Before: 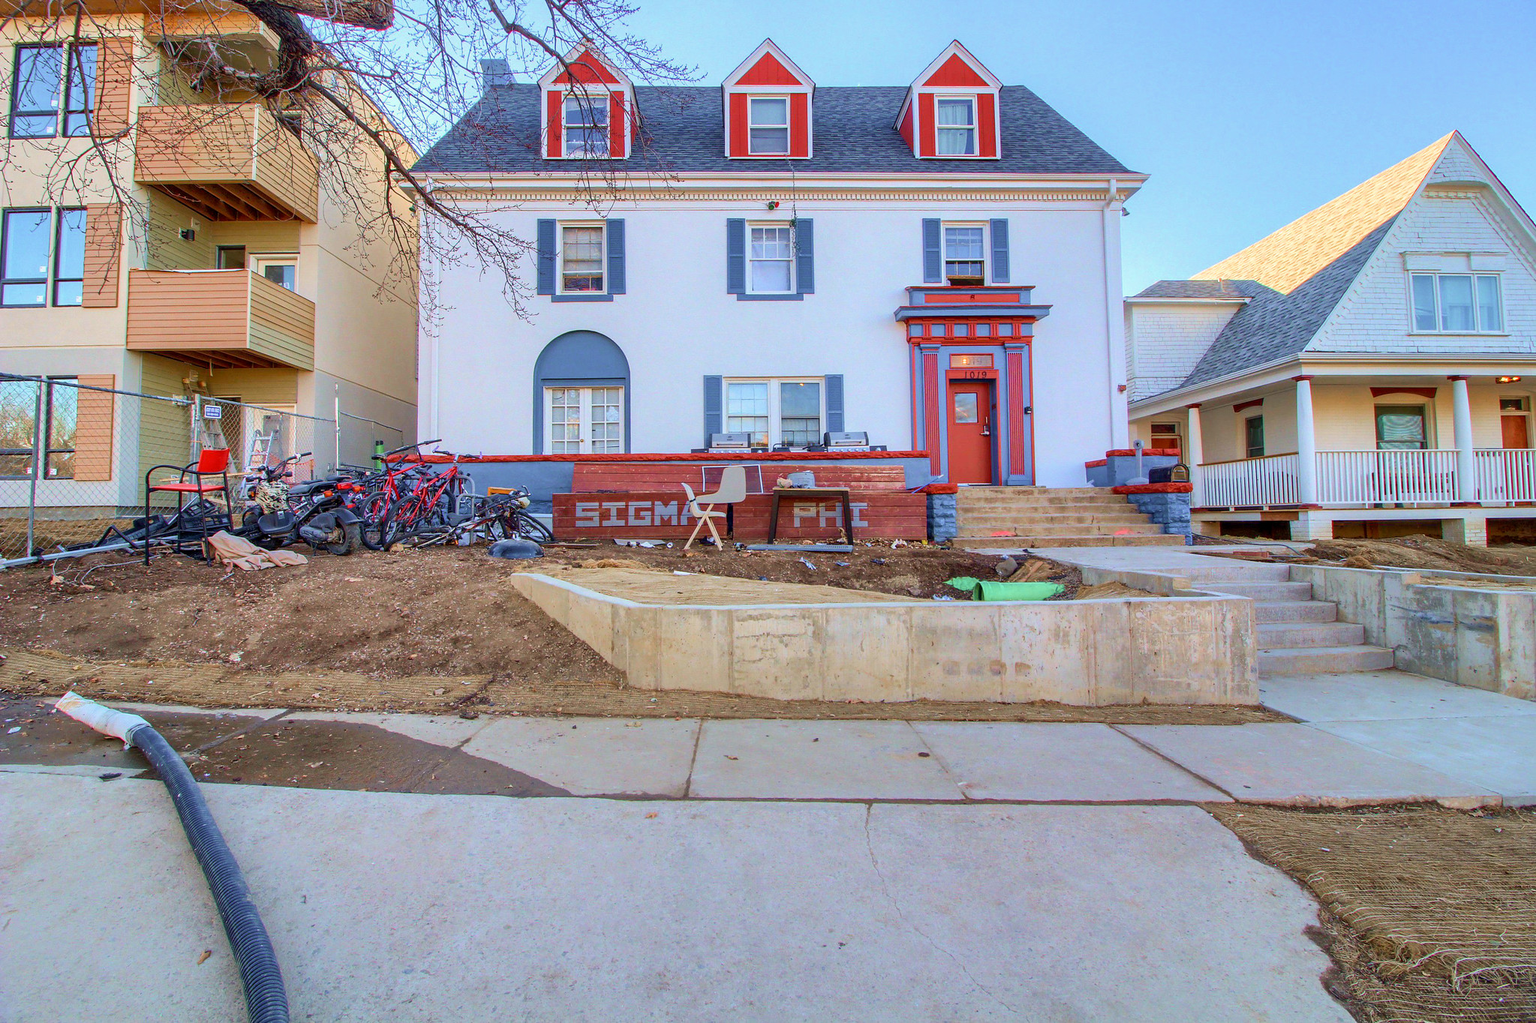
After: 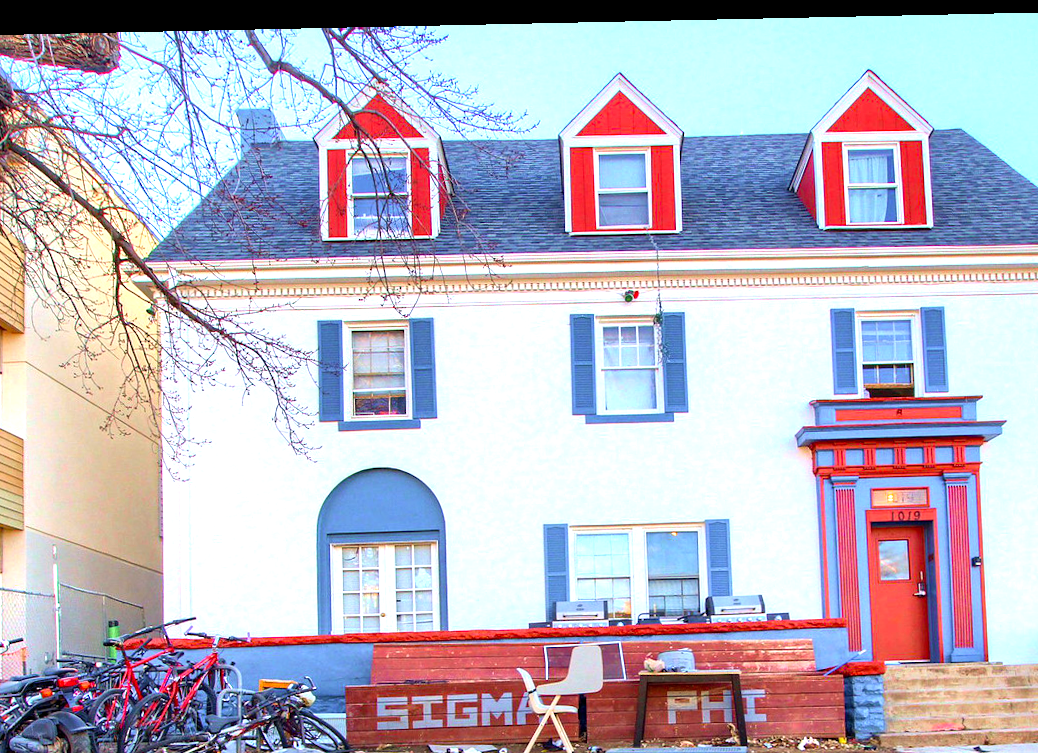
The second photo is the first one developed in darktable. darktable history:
levels: mode automatic, black 0.023%, white 99.97%, levels [0.062, 0.494, 0.925]
rotate and perspective: rotation -1.24°, automatic cropping off
color balance: contrast 8.5%, output saturation 105%
sharpen: radius 2.883, amount 0.868, threshold 47.523
crop: left 19.556%, right 30.401%, bottom 46.458%
exposure: exposure 0.657 EV, compensate highlight preservation false
